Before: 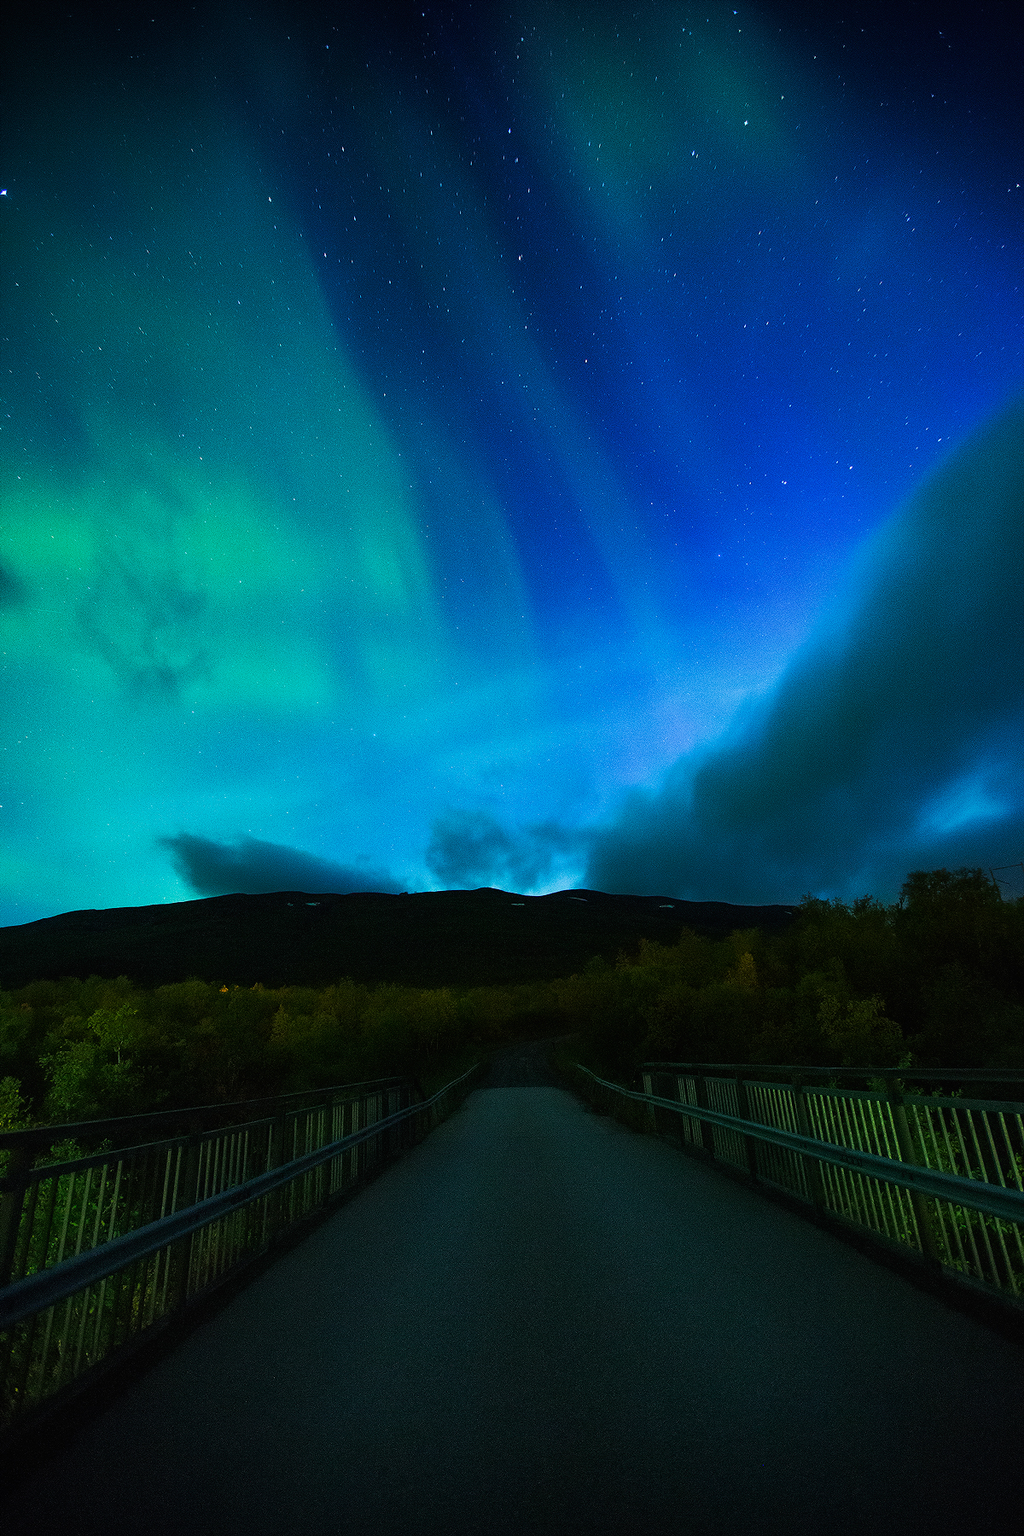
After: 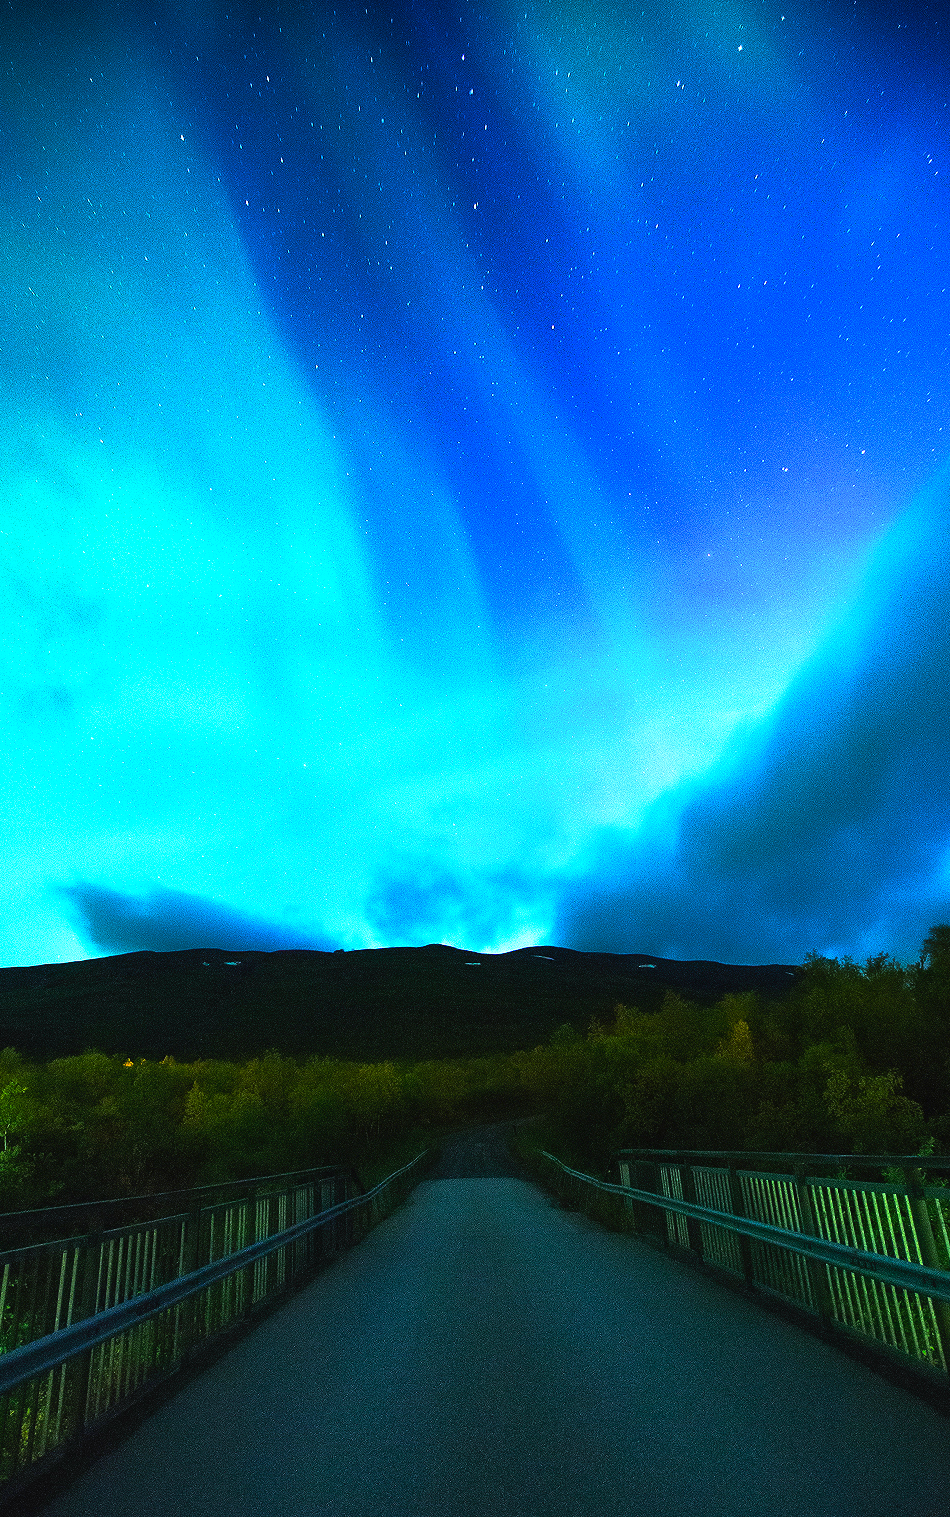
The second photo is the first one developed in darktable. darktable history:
white balance: red 0.926, green 1.003, blue 1.133
contrast brightness saturation: contrast 0.2, brightness 0.16, saturation 0.22
base curve: curves: ch0 [(0, 0) (0.495, 0.917) (1, 1)], preserve colors none
crop: left 11.225%, top 5.381%, right 9.565%, bottom 10.314%
